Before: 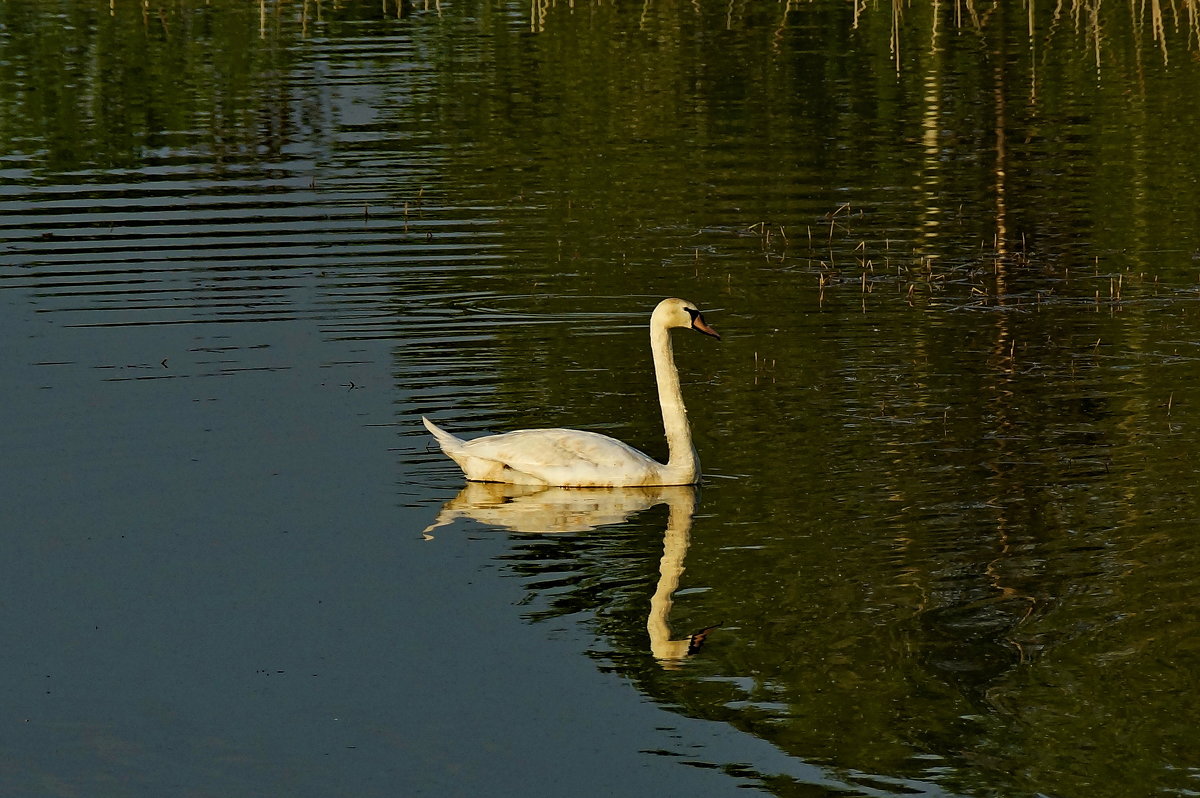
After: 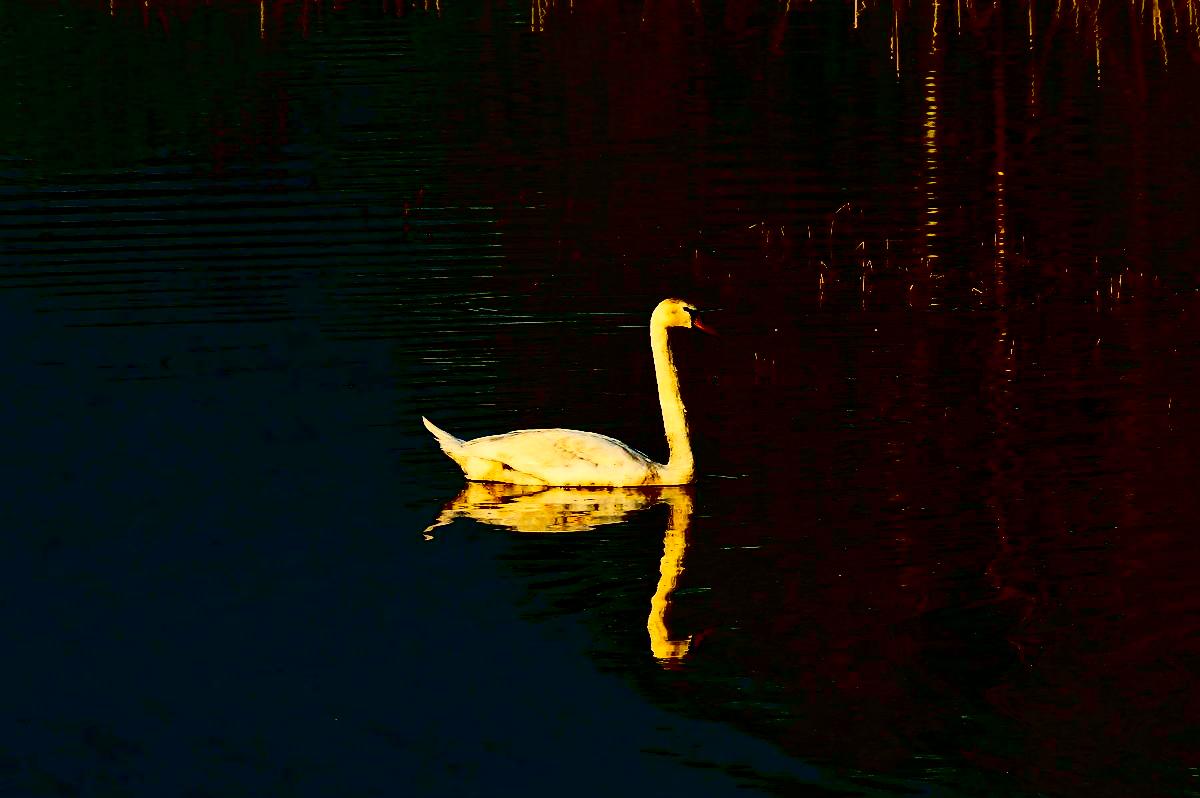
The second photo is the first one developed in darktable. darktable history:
contrast brightness saturation: contrast 0.777, brightness -0.984, saturation 0.981
